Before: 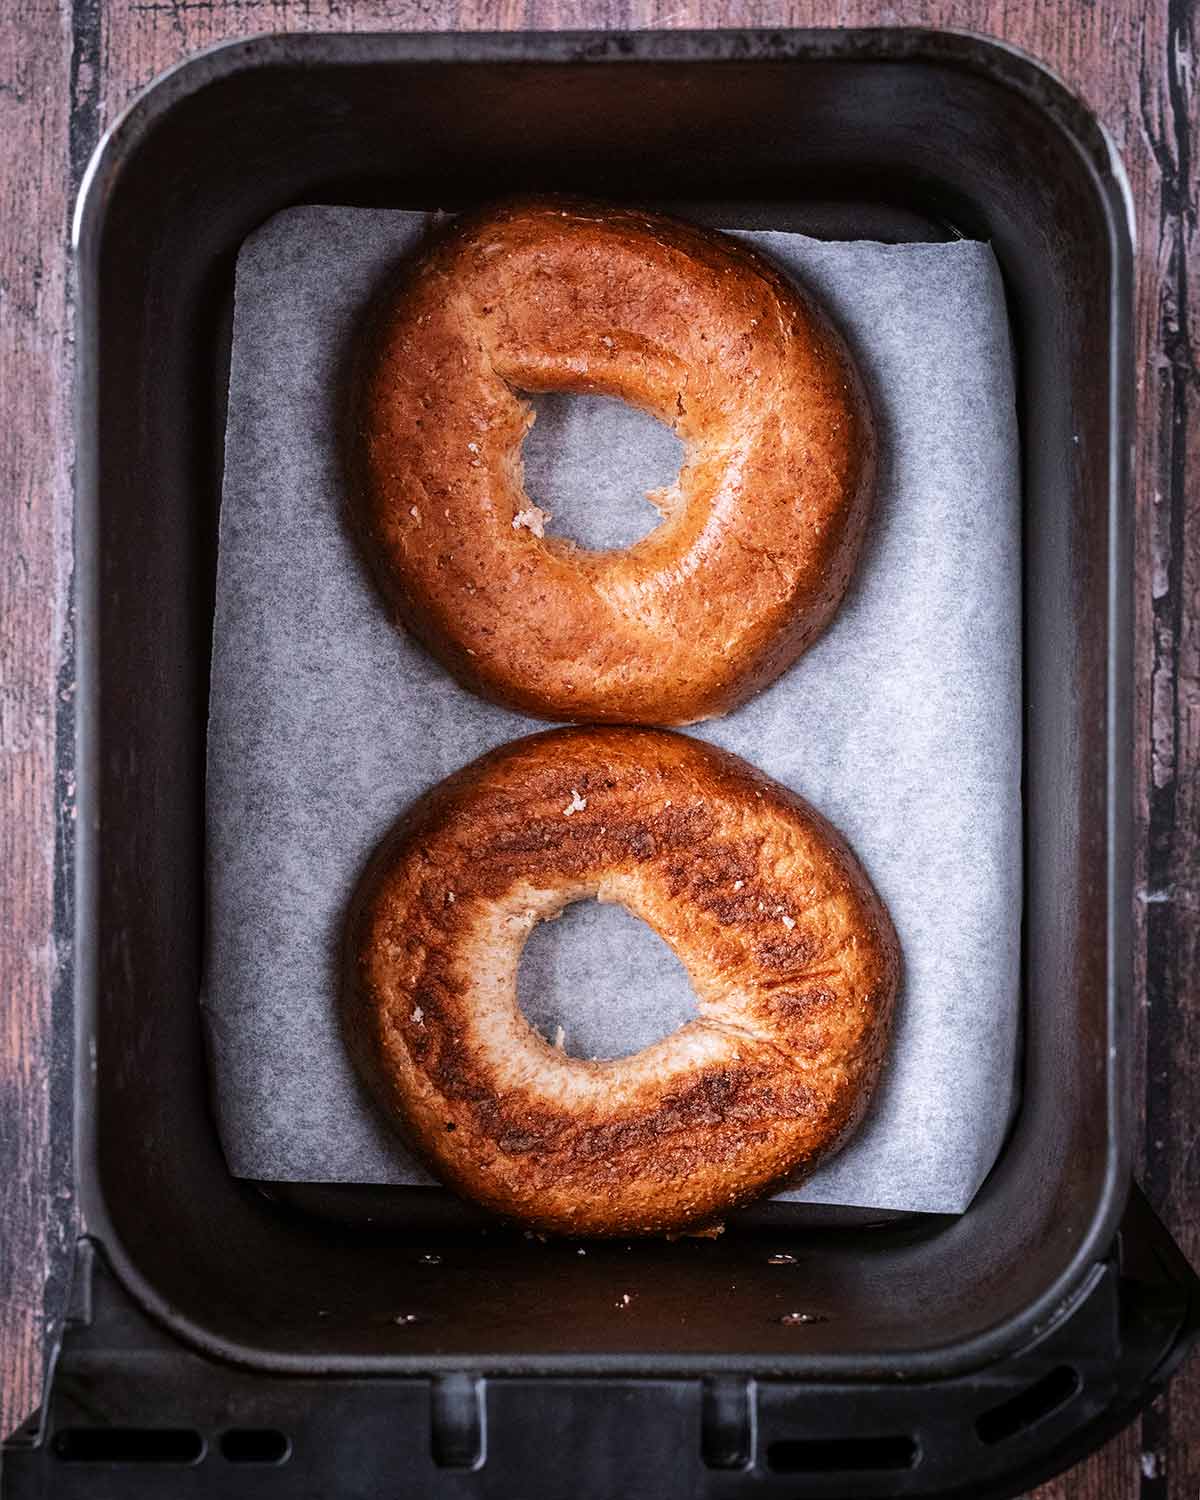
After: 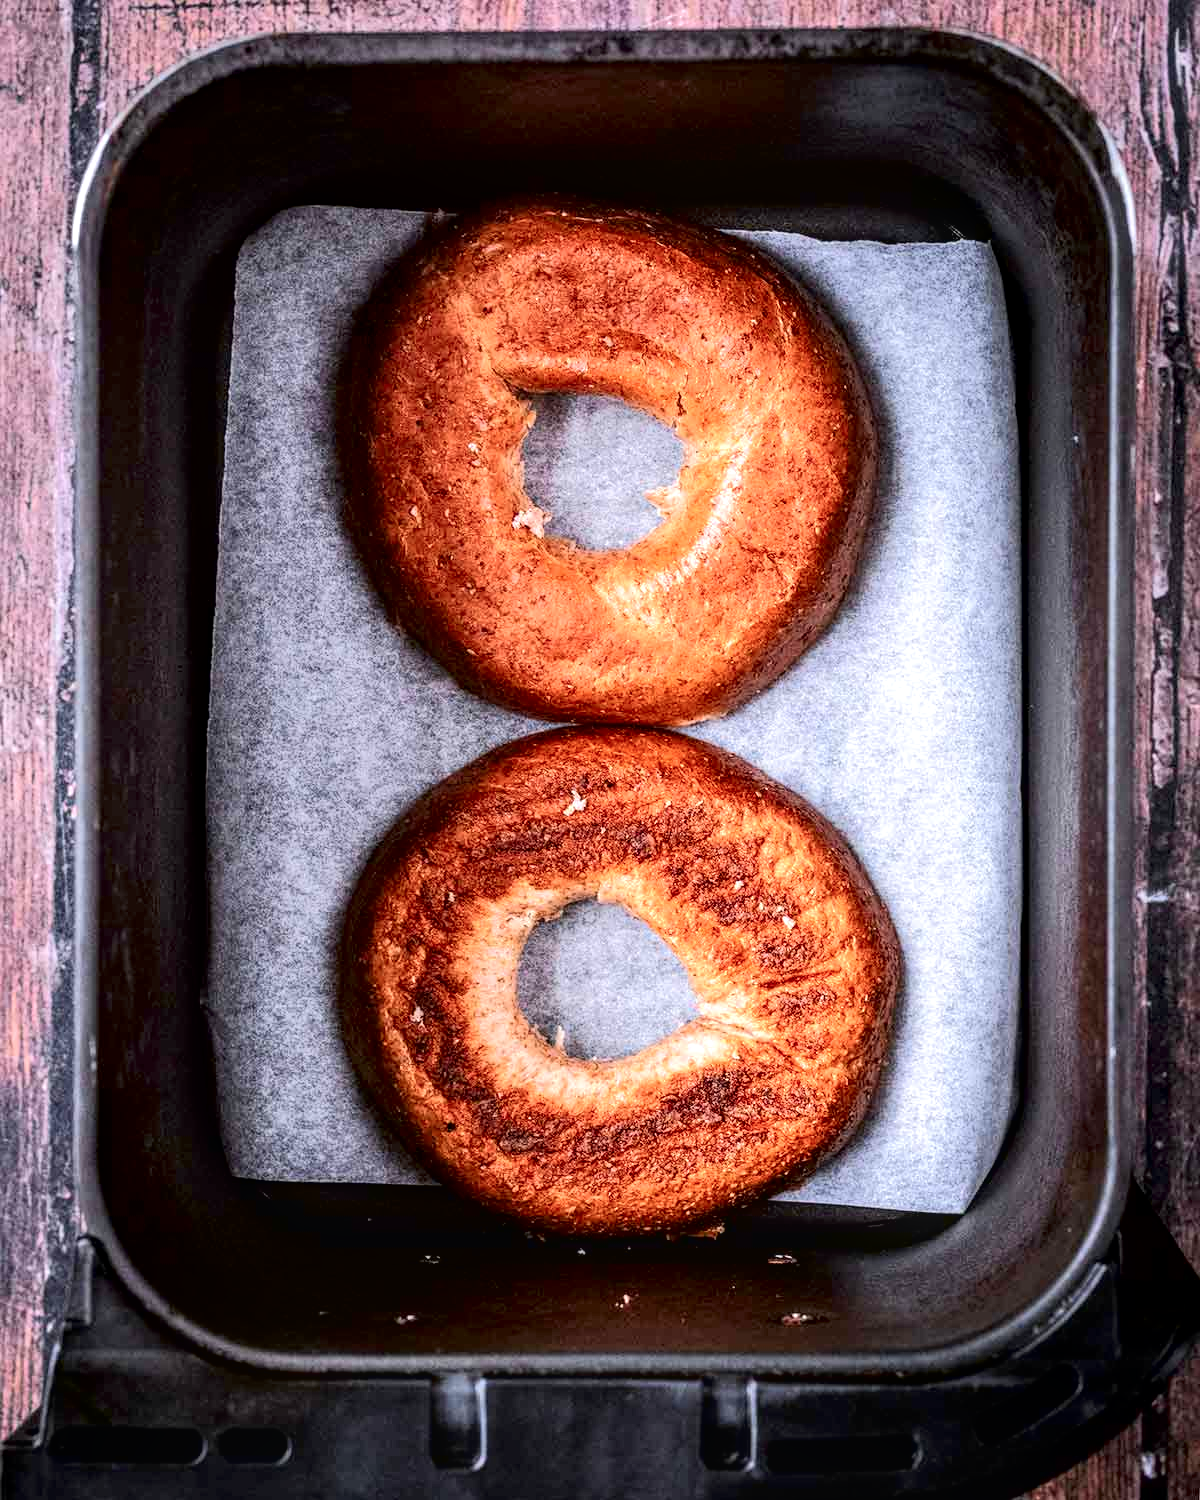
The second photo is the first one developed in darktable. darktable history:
color balance rgb: on, module defaults
exposure: exposure 0.29 EV, compensate highlight preservation false
local contrast: detail 130%
tone curve: curves: ch0 [(0, 0.013) (0.054, 0.018) (0.205, 0.191) (0.289, 0.292) (0.39, 0.424) (0.493, 0.551) (0.666, 0.743) (0.795, 0.841) (1, 0.998)]; ch1 [(0, 0) (0.385, 0.343) (0.439, 0.415) (0.494, 0.495) (0.501, 0.501) (0.51, 0.509) (0.54, 0.552) (0.586, 0.614) (0.66, 0.706) (0.783, 0.804) (1, 1)]; ch2 [(0, 0) (0.32, 0.281) (0.403, 0.399) (0.441, 0.428) (0.47, 0.469) (0.498, 0.496) (0.524, 0.538) (0.566, 0.579) (0.633, 0.665) (0.7, 0.711) (1, 1)], color space Lab, independent channels, preserve colors none
